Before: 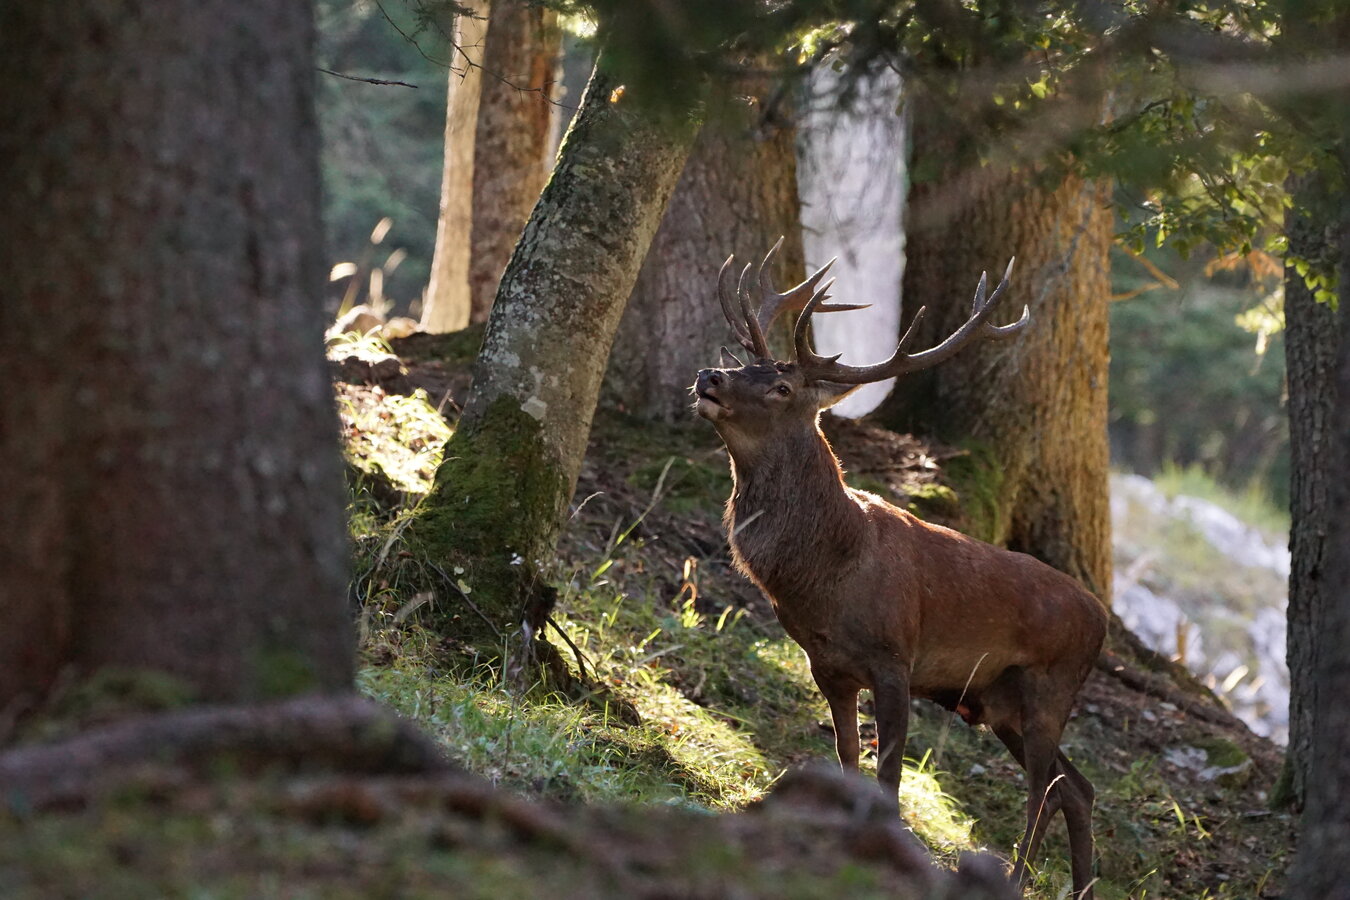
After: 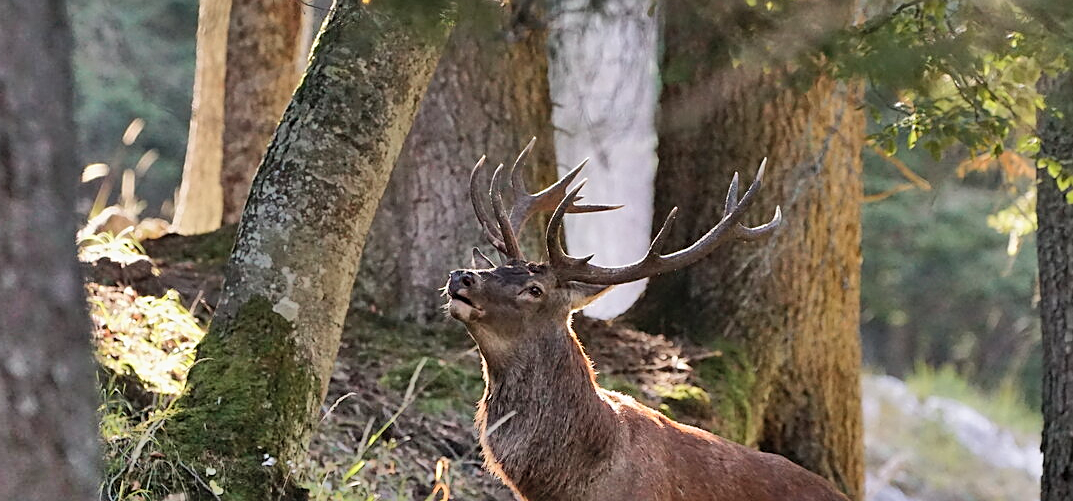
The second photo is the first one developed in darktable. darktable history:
shadows and highlights: radius 123.98, shadows 100, white point adjustment -3, highlights -100, highlights color adjustment 89.84%, soften with gaussian
sharpen: radius 1.967
crop: left 18.38%, top 11.092%, right 2.134%, bottom 33.217%
